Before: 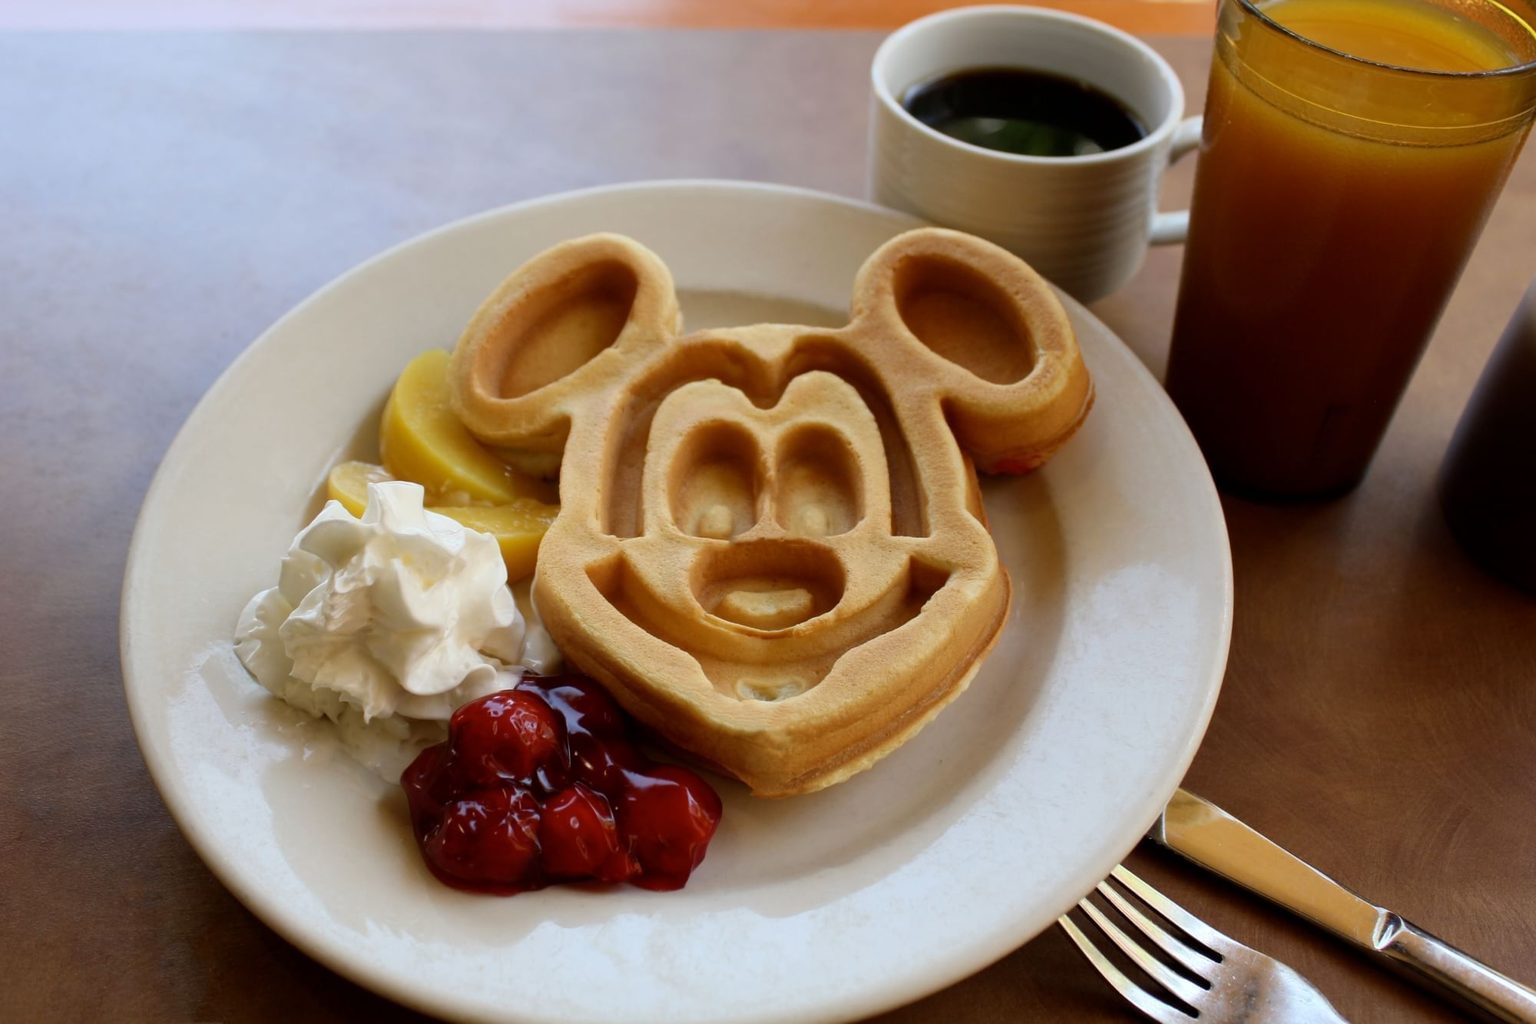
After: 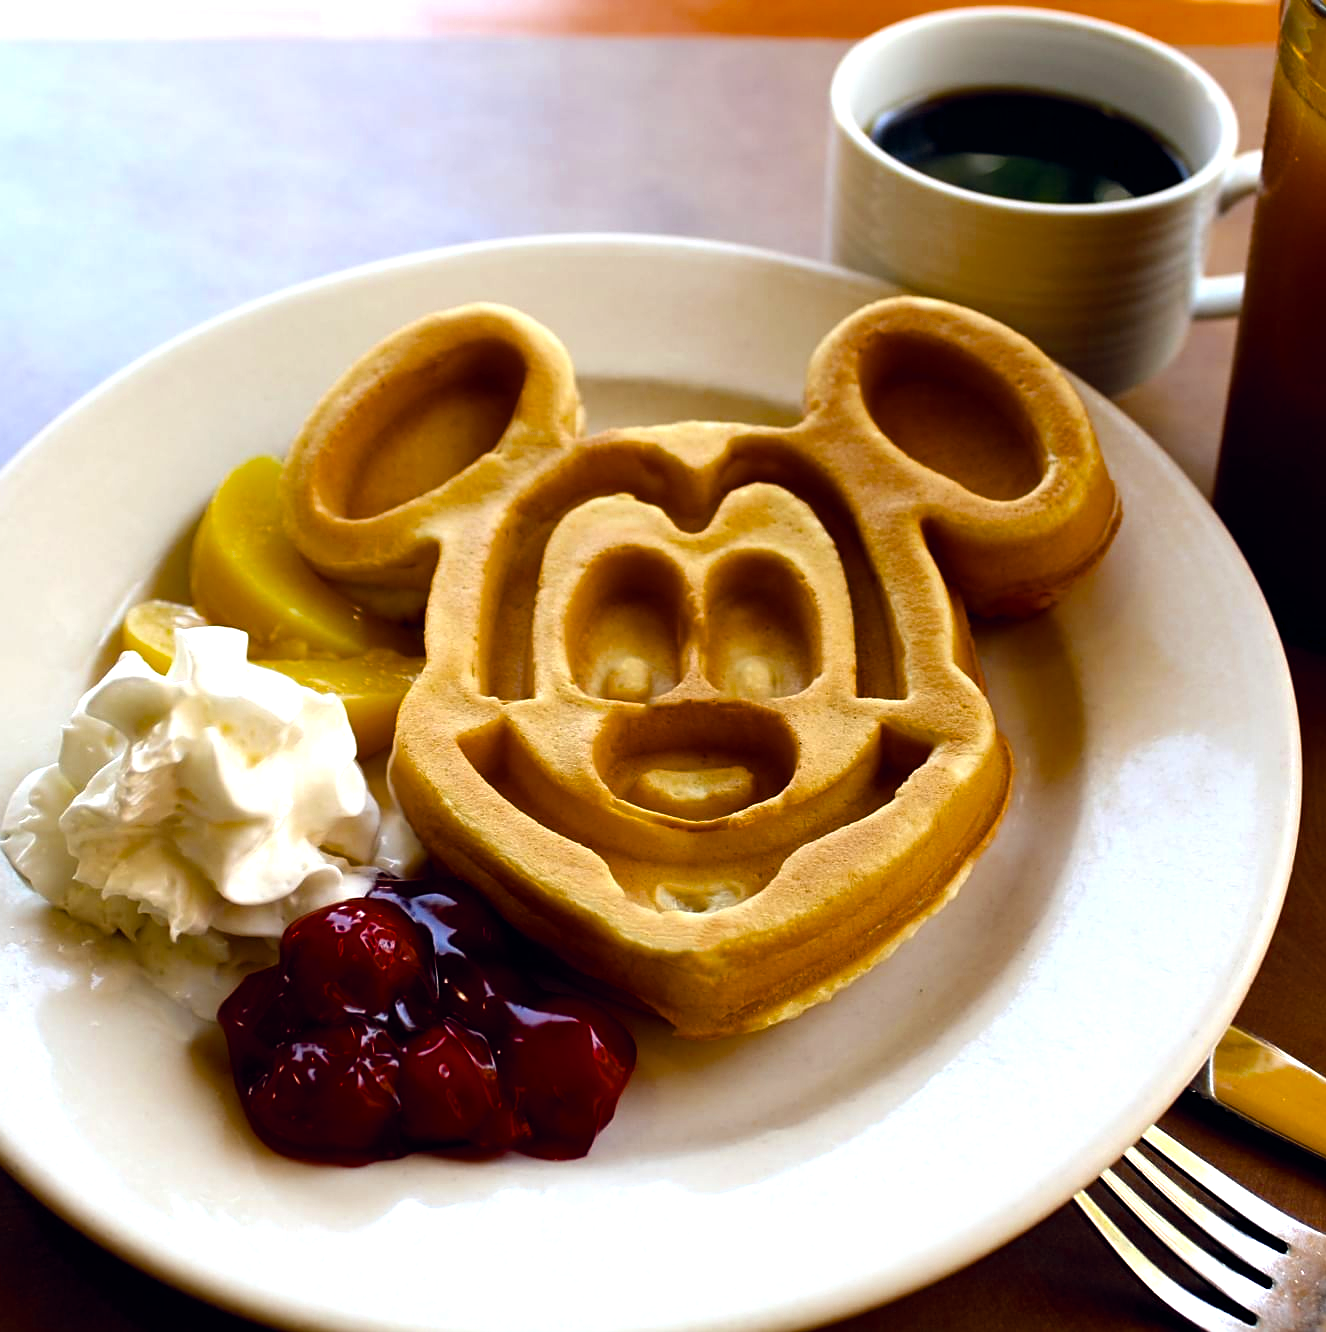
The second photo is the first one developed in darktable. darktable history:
crop and rotate: left 15.226%, right 18.432%
exposure: exposure 0.405 EV, compensate highlight preservation false
sharpen: on, module defaults
color zones: curves: ch0 [(0.068, 0.464) (0.25, 0.5) (0.48, 0.508) (0.75, 0.536) (0.886, 0.476) (0.967, 0.456)]; ch1 [(0.066, 0.456) (0.25, 0.5) (0.616, 0.508) (0.746, 0.56) (0.934, 0.444)]
color balance rgb: global offset › chroma 0.094%, global offset › hue 251.5°, perceptual saturation grading › global saturation 29.488%, global vibrance 9.693%, contrast 15.531%, saturation formula JzAzBz (2021)
